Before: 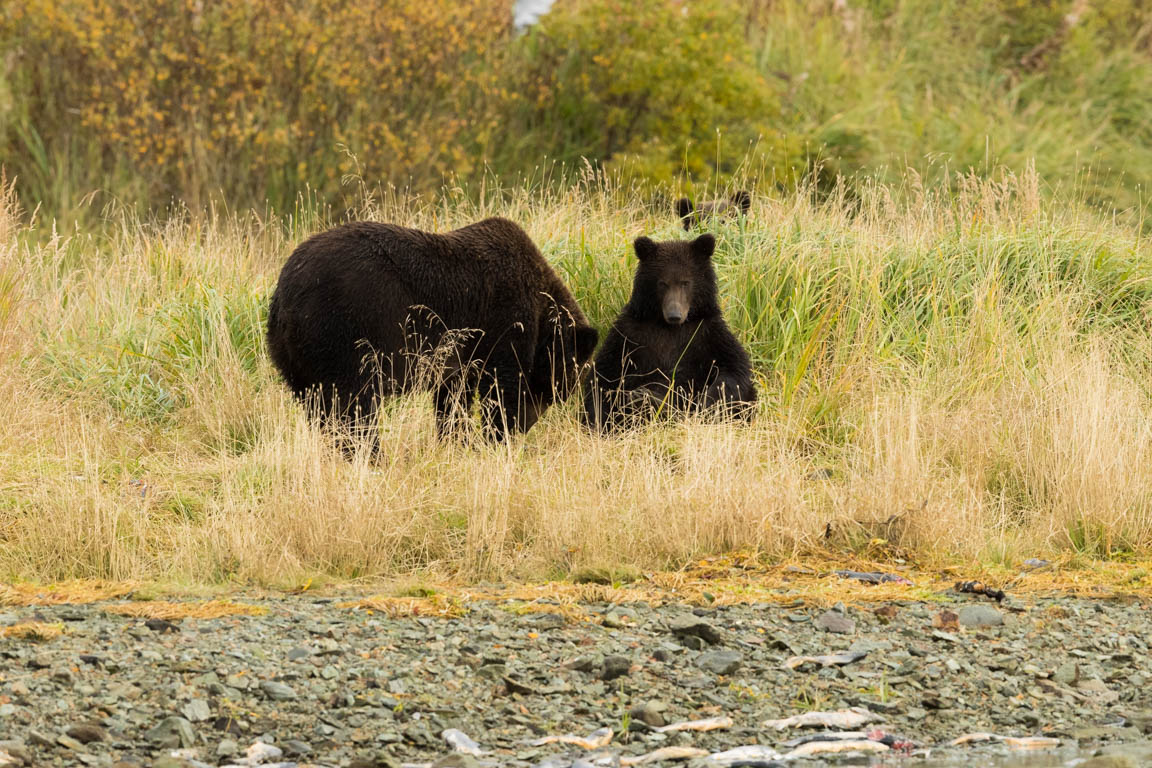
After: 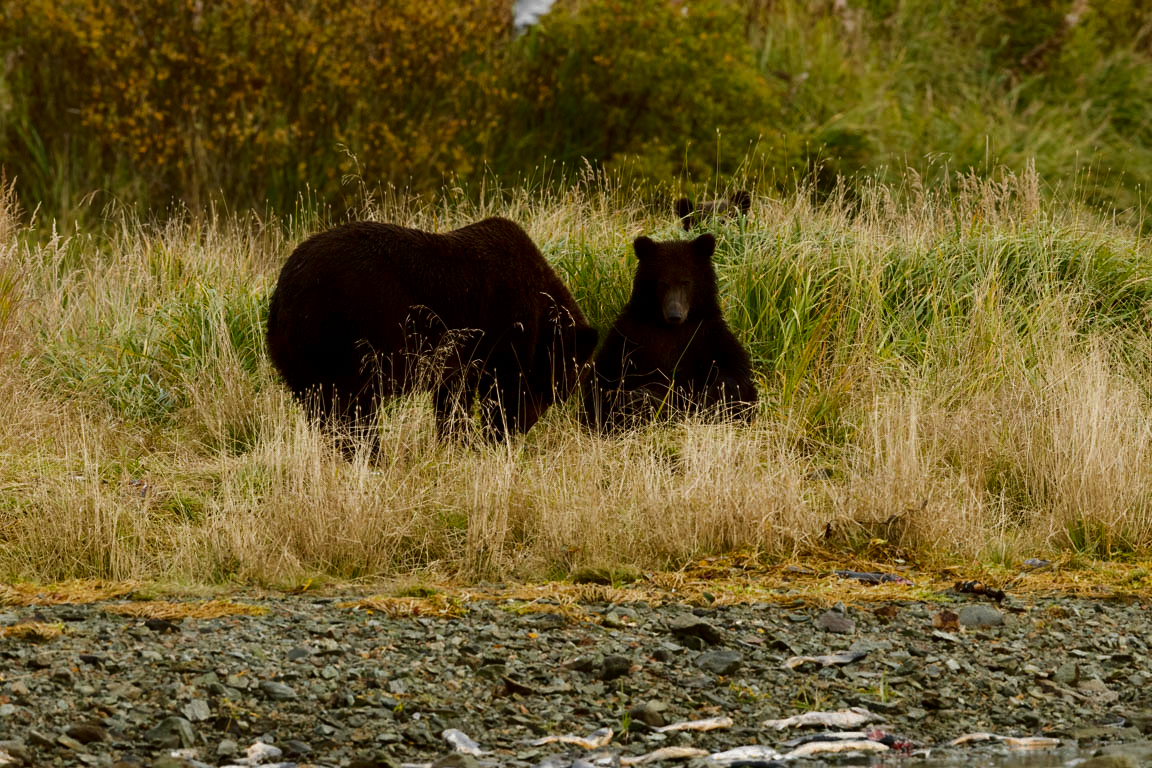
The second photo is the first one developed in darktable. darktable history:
exposure: exposure -0.025 EV, compensate highlight preservation false
contrast brightness saturation: brightness -0.53
